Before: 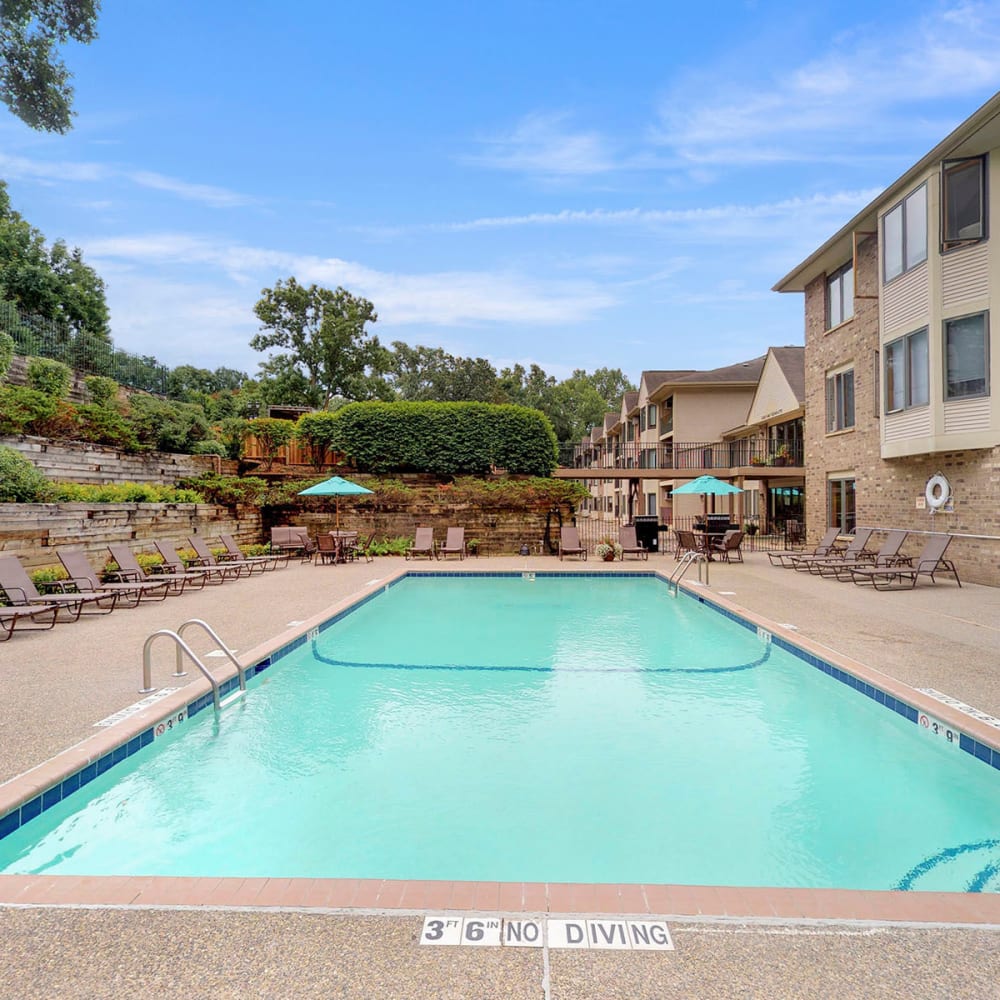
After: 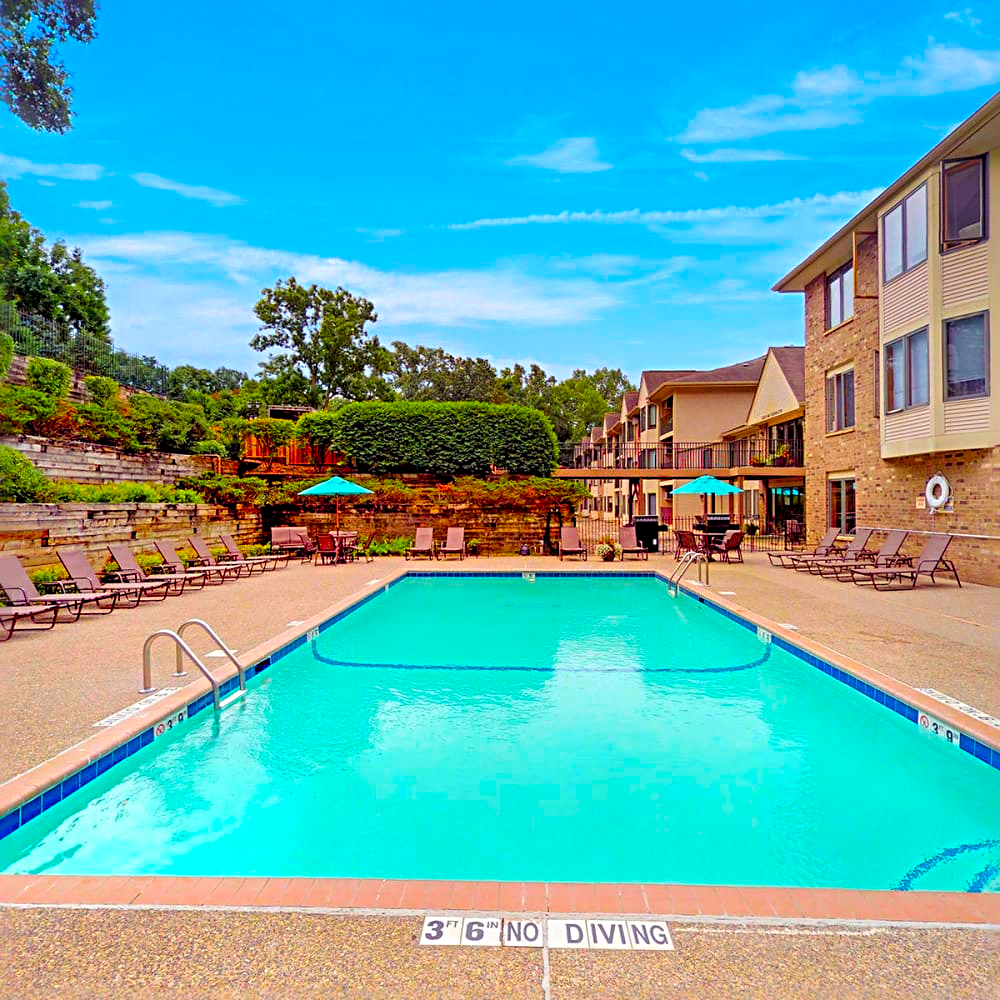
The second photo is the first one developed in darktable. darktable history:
exposure: exposure -0.025 EV, compensate highlight preservation false
sharpen: radius 4.842
color correction: highlights b* 0.021, saturation 1.84
color balance rgb: shadows lift › luminance 0.615%, shadows lift › chroma 6.785%, shadows lift › hue 302.05°, perceptual saturation grading › global saturation 30.406%
